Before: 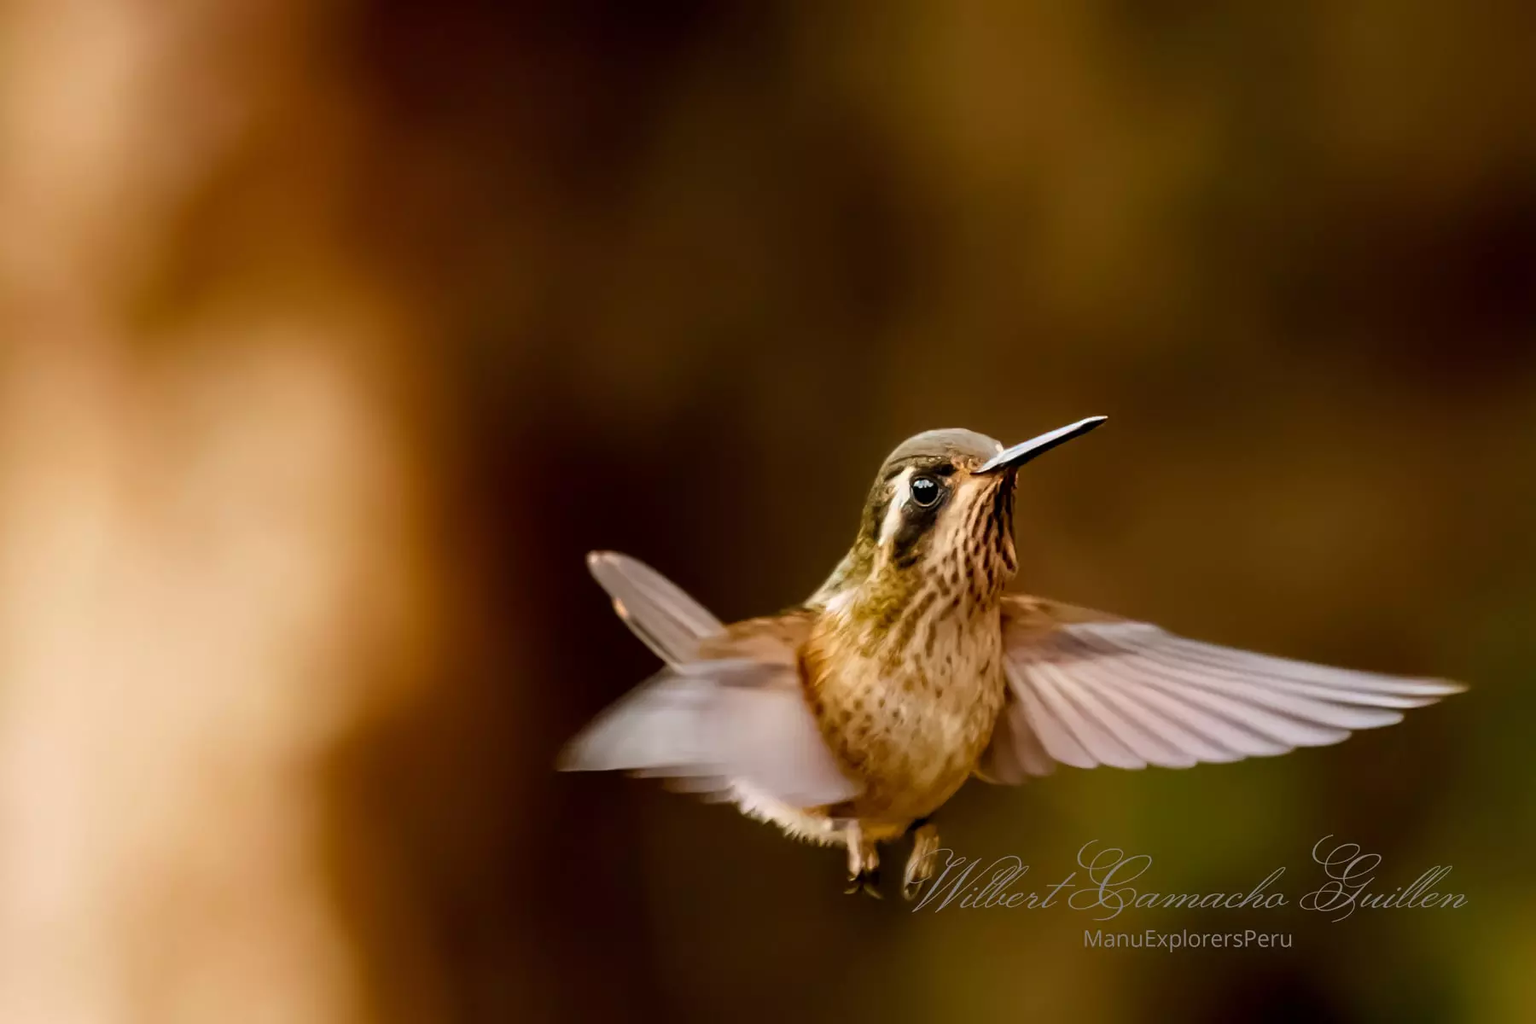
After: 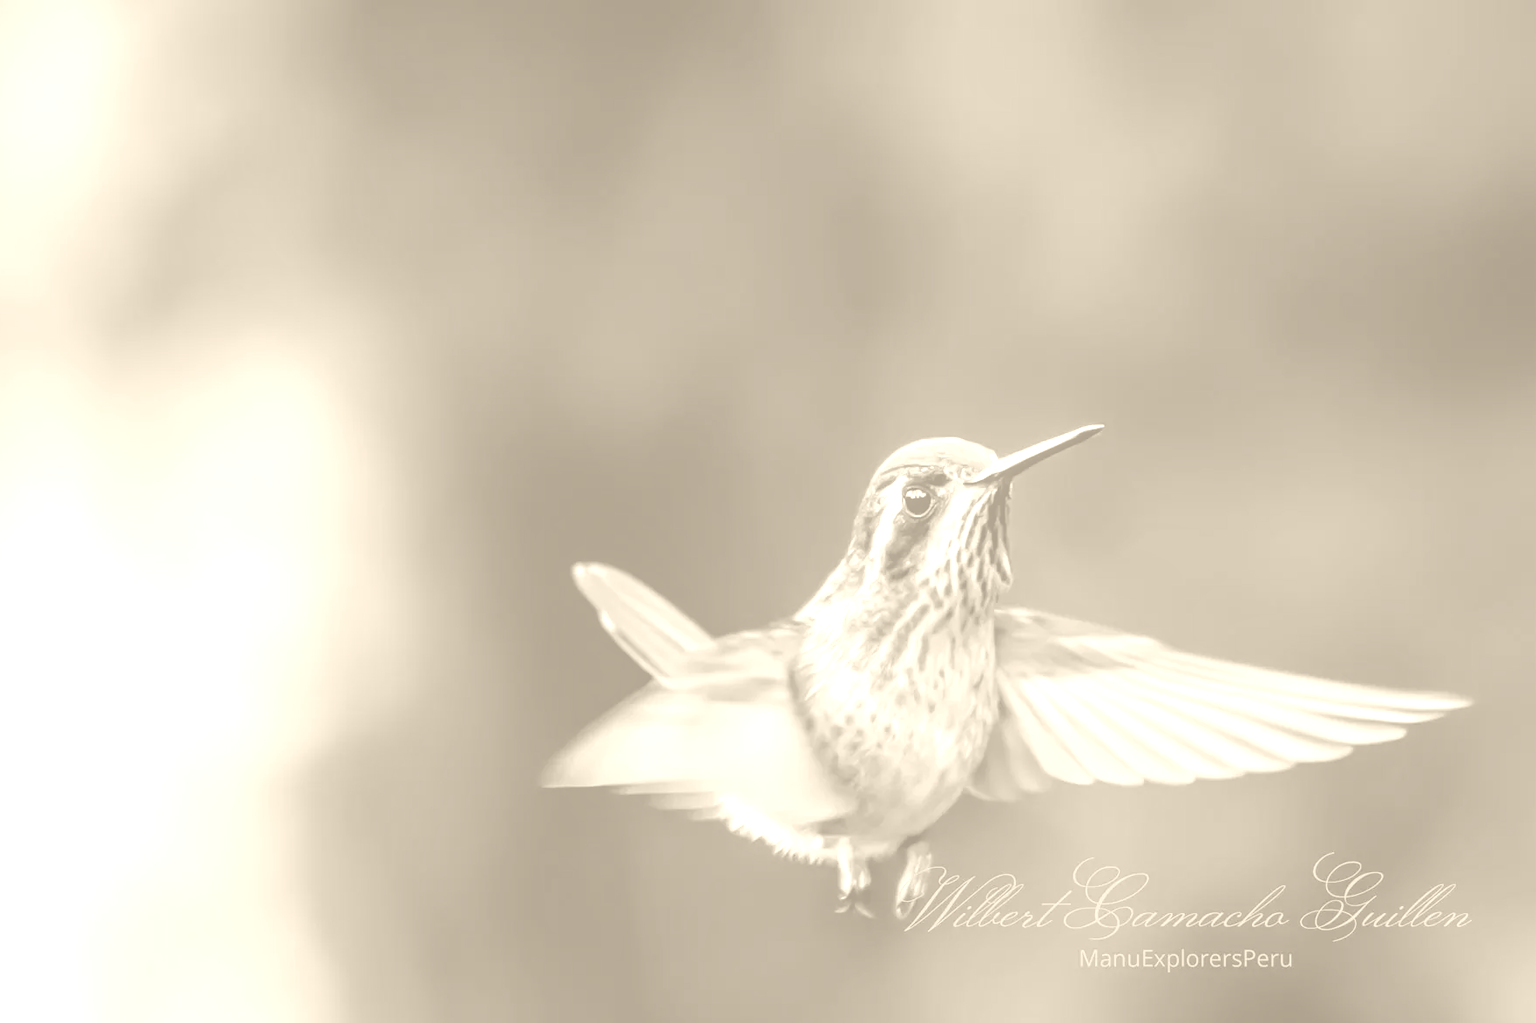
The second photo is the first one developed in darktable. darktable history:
local contrast: on, module defaults
contrast brightness saturation: saturation -0.05
crop: left 1.743%, right 0.268%, bottom 2.011%
colorize: hue 36°, saturation 71%, lightness 80.79%
